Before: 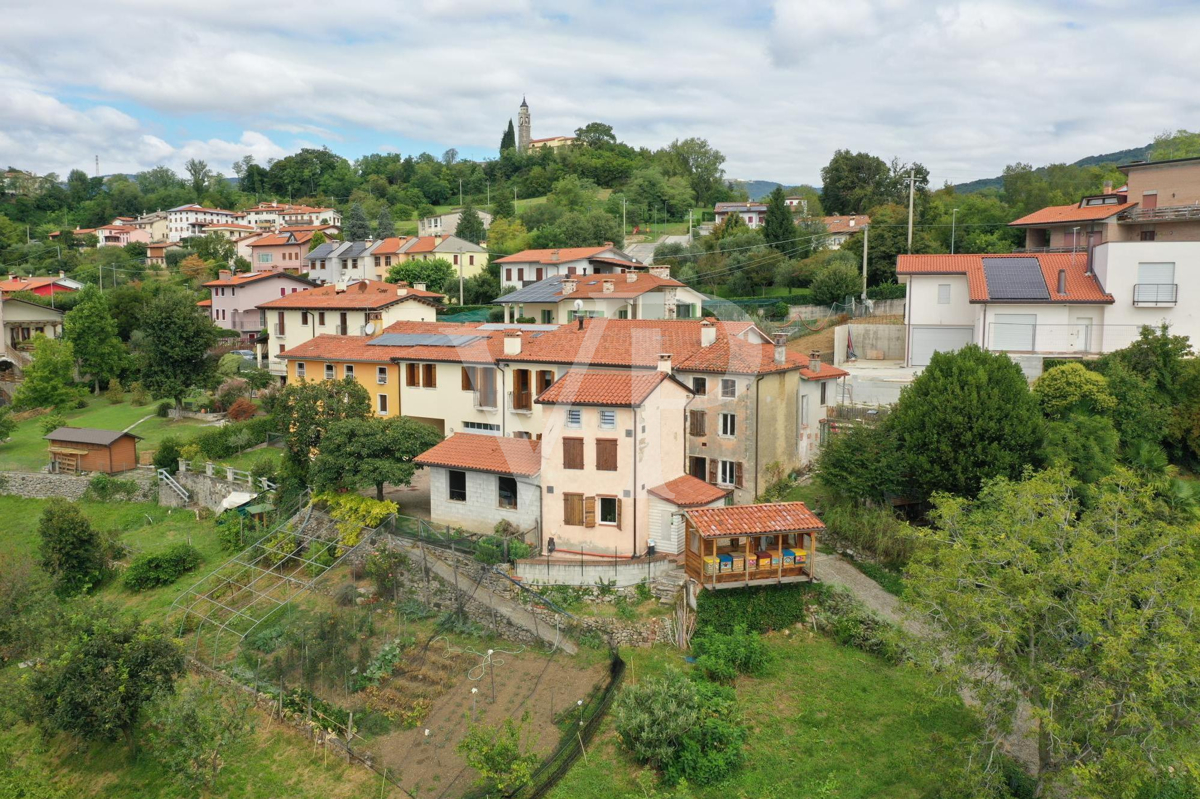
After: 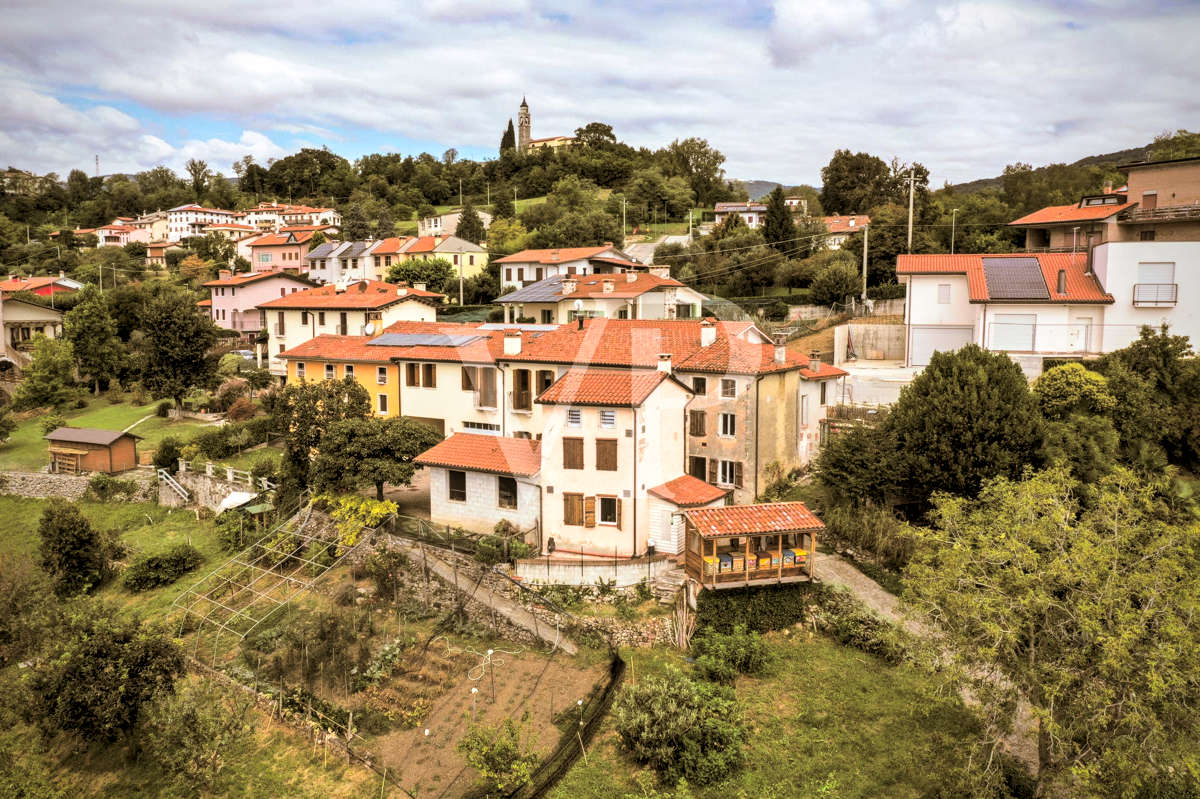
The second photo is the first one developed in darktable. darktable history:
local contrast: detail 142%
color correction: highlights a* 3.12, highlights b* -1.55, shadows a* -0.101, shadows b* 2.52, saturation 0.98
rgb levels: mode RGB, independent channels, levels [[0, 0.5, 1], [0, 0.521, 1], [0, 0.536, 1]]
contrast brightness saturation: contrast 0.2, brightness 0.16, saturation 0.22
shadows and highlights: low approximation 0.01, soften with gaussian
vignetting: saturation 0, unbound false
split-toning: shadows › hue 37.98°, highlights › hue 185.58°, balance -55.261
